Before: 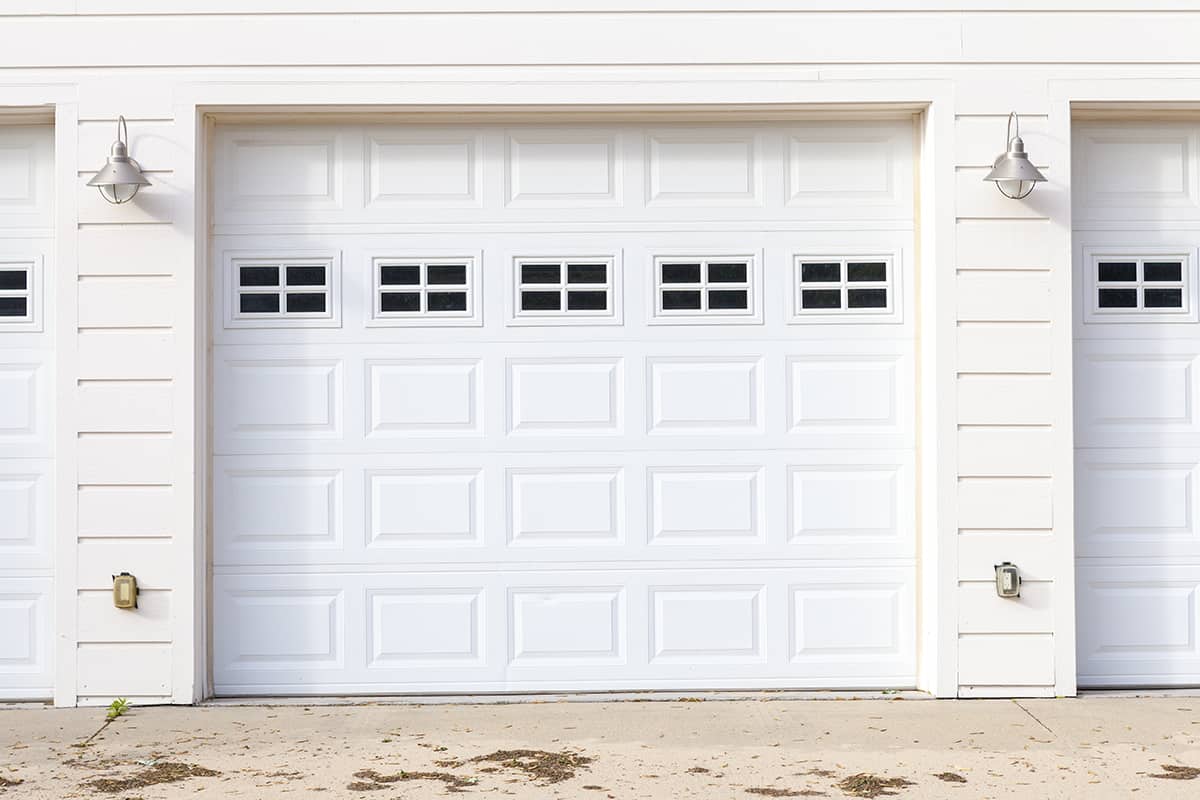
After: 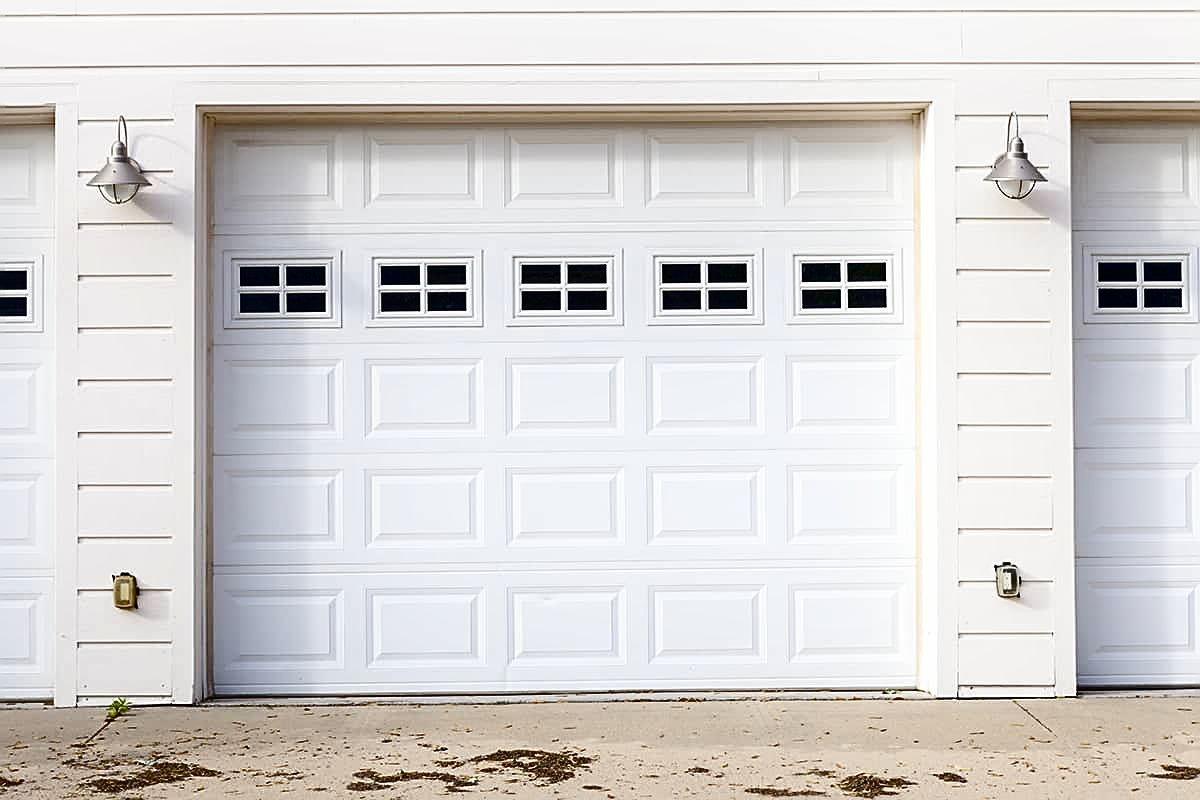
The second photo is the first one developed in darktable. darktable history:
sharpen: on, module defaults
contrast brightness saturation: contrast 0.09, brightness -0.59, saturation 0.17
shadows and highlights: shadows -24.28, highlights 49.77, soften with gaussian
